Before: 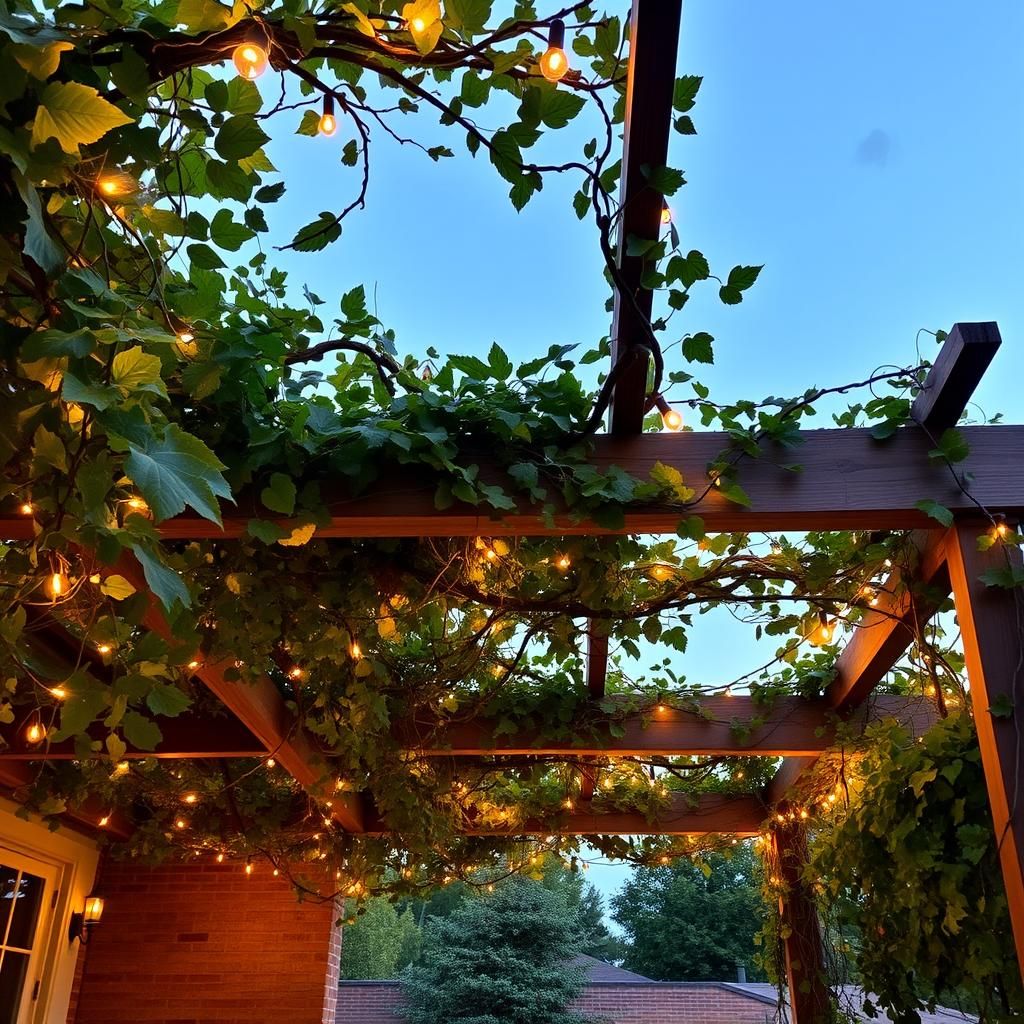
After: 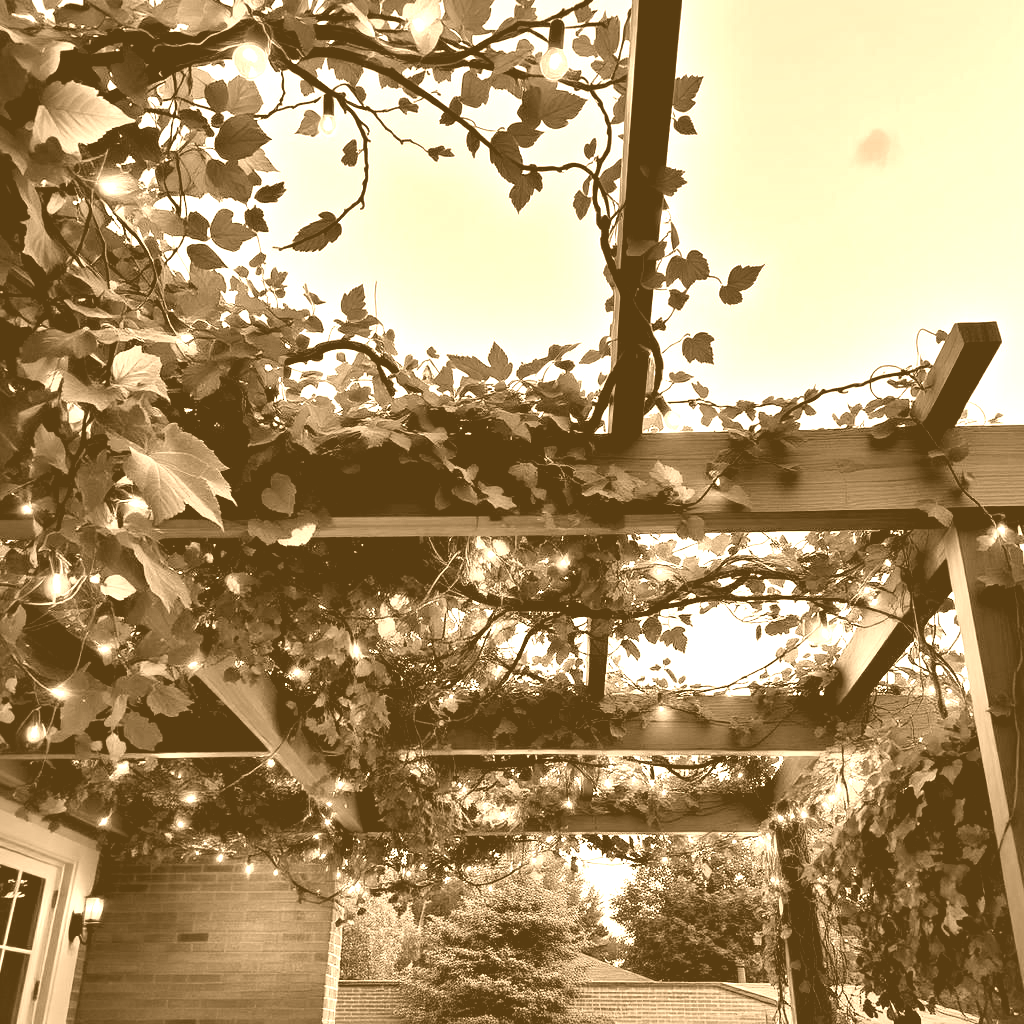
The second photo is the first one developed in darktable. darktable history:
colorize: hue 28.8°, source mix 100%
local contrast: mode bilateral grid, contrast 44, coarseness 69, detail 214%, midtone range 0.2
